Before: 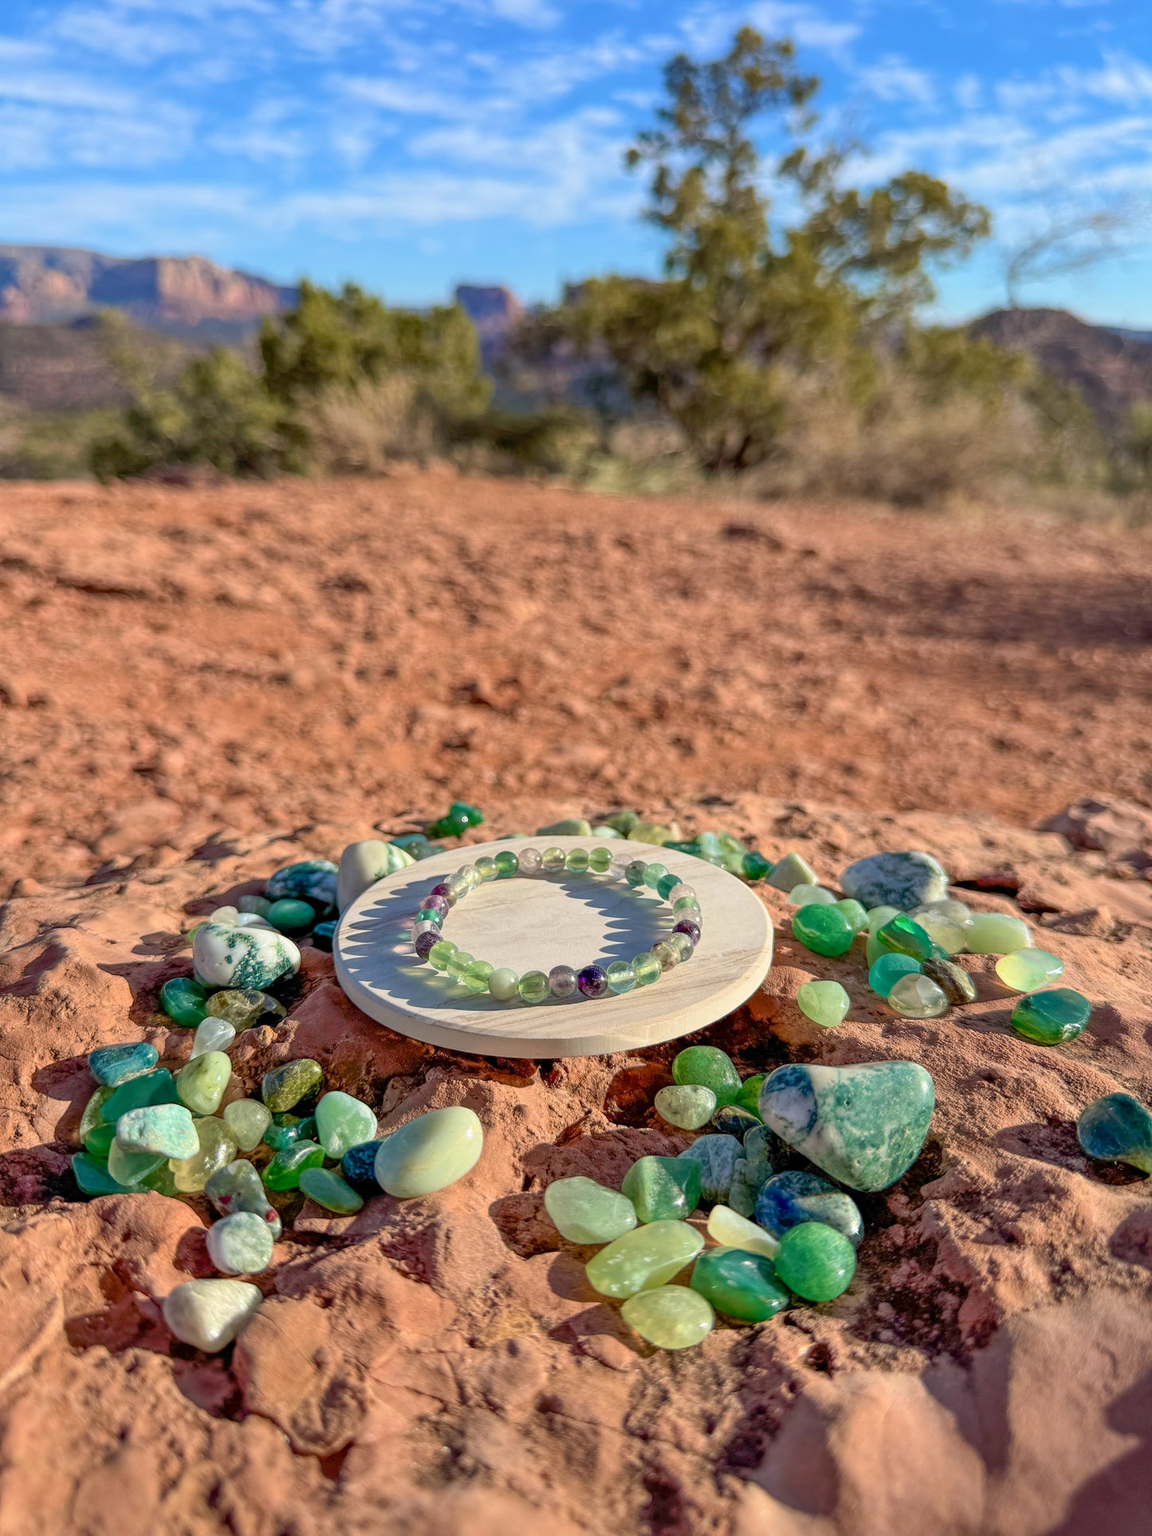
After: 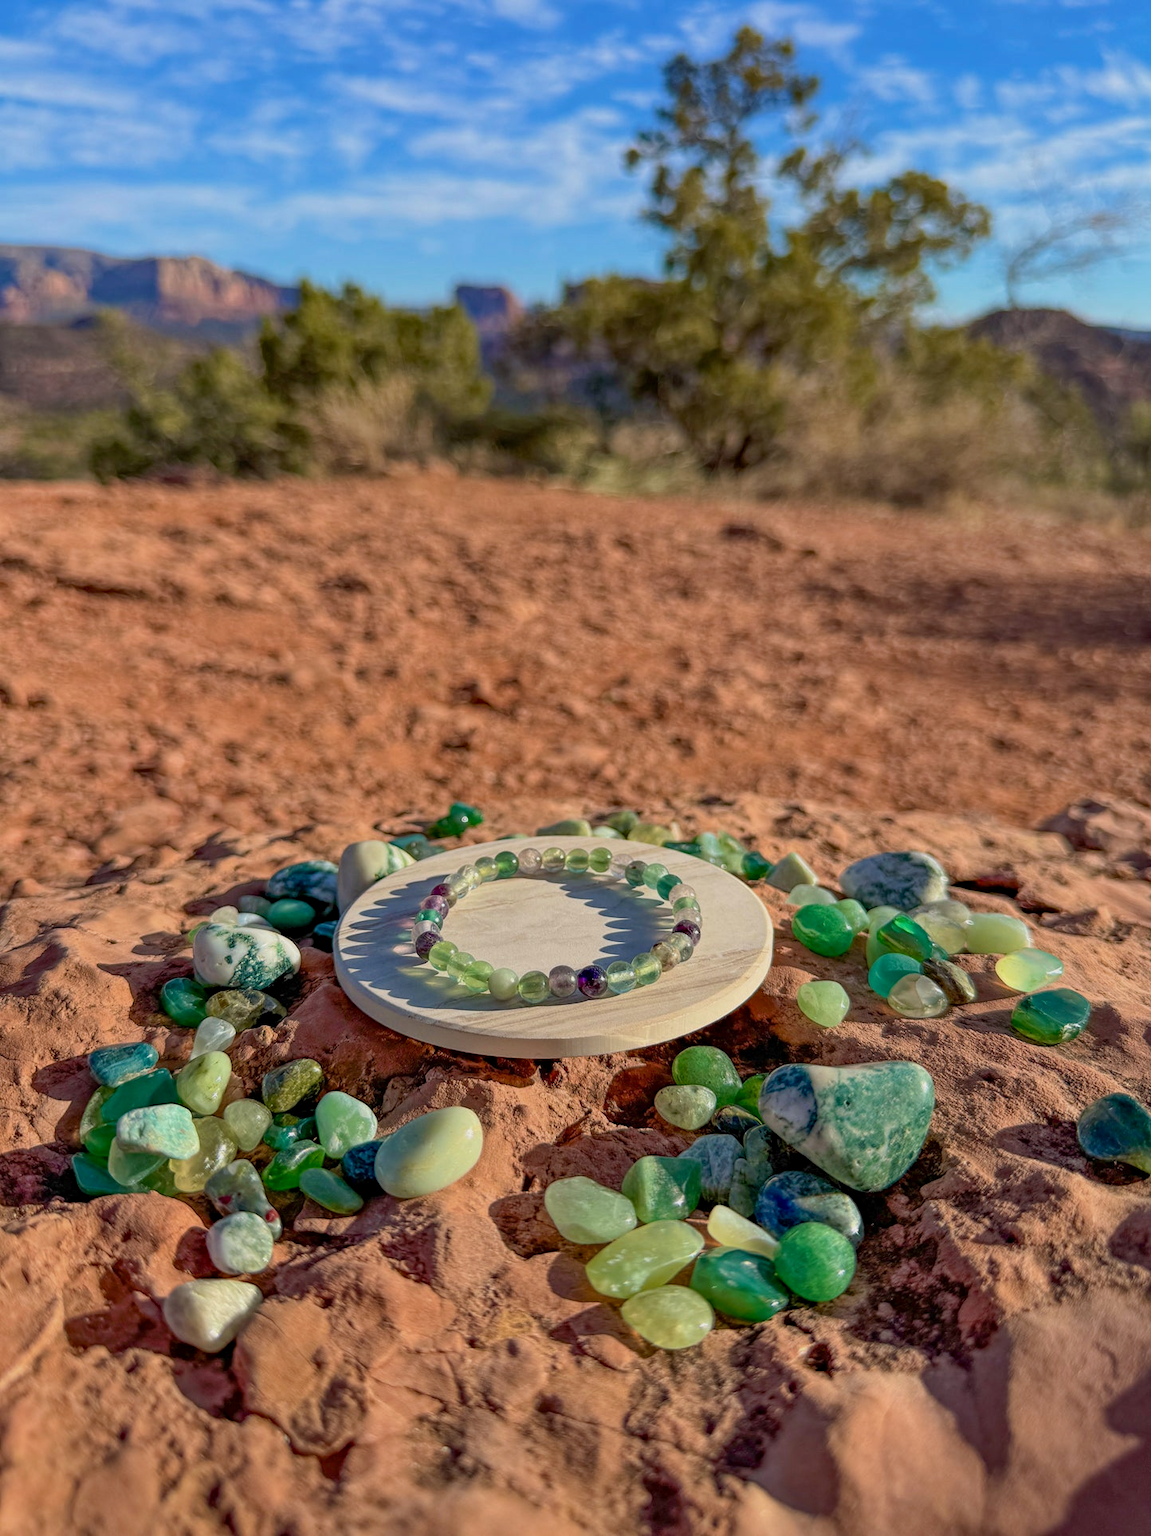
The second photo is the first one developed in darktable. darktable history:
haze removal: compatibility mode true, adaptive false
exposure: exposure -0.36 EV, compensate highlight preservation false
